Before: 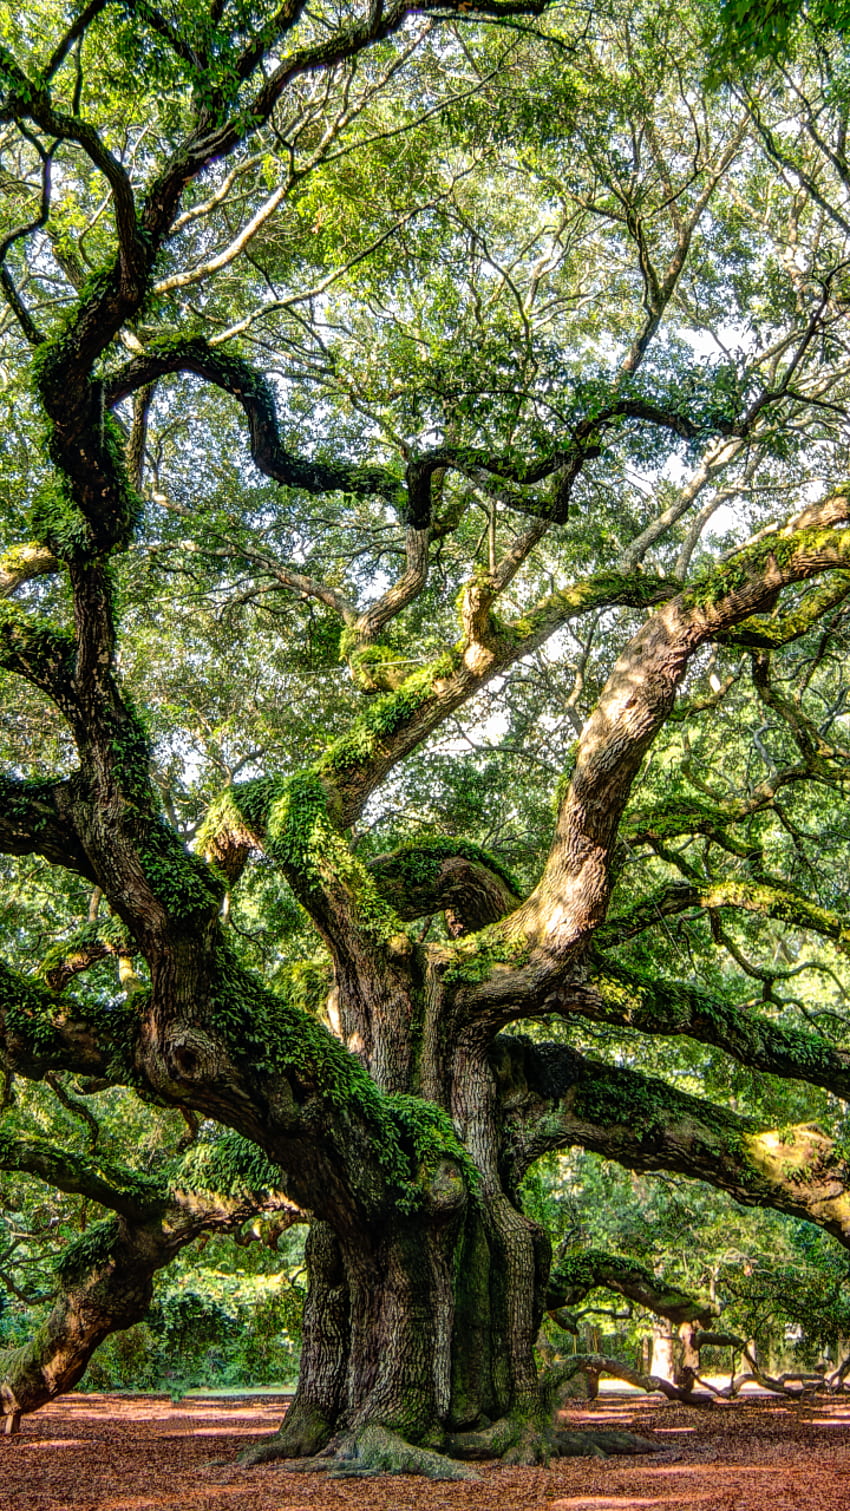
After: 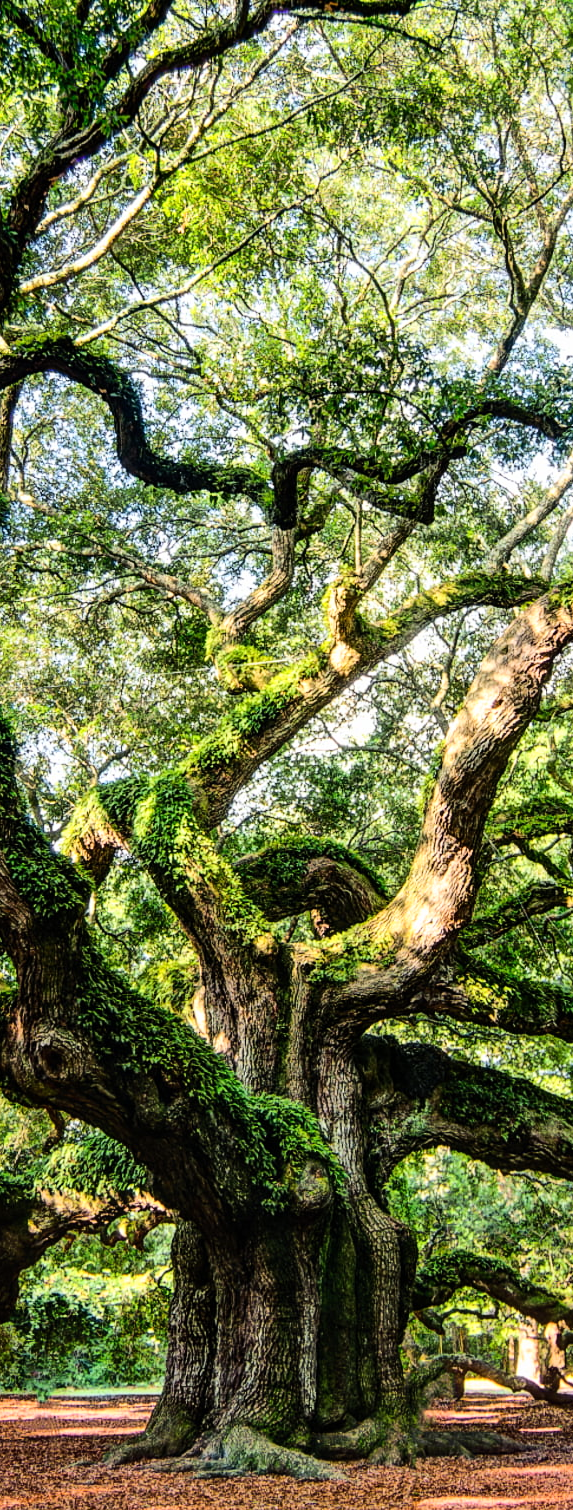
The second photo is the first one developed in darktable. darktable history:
base curve: curves: ch0 [(0, 0) (0.032, 0.025) (0.121, 0.166) (0.206, 0.329) (0.605, 0.79) (1, 1)]
crop and rotate: left 15.981%, right 16.596%
